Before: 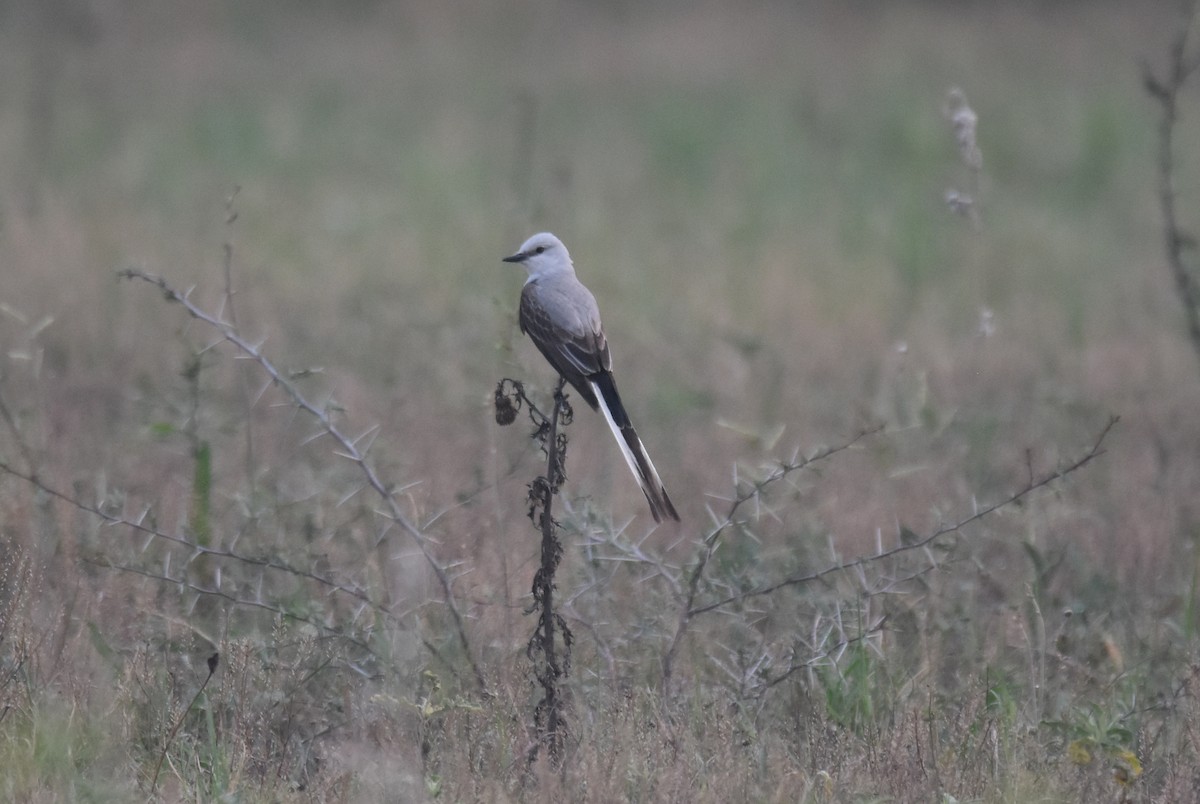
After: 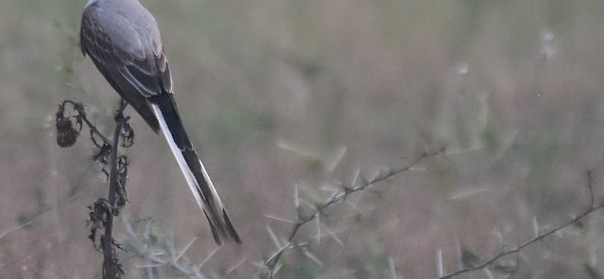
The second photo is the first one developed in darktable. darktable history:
crop: left 36.631%, top 34.602%, right 13.008%, bottom 30.616%
sharpen: amount 0.217
